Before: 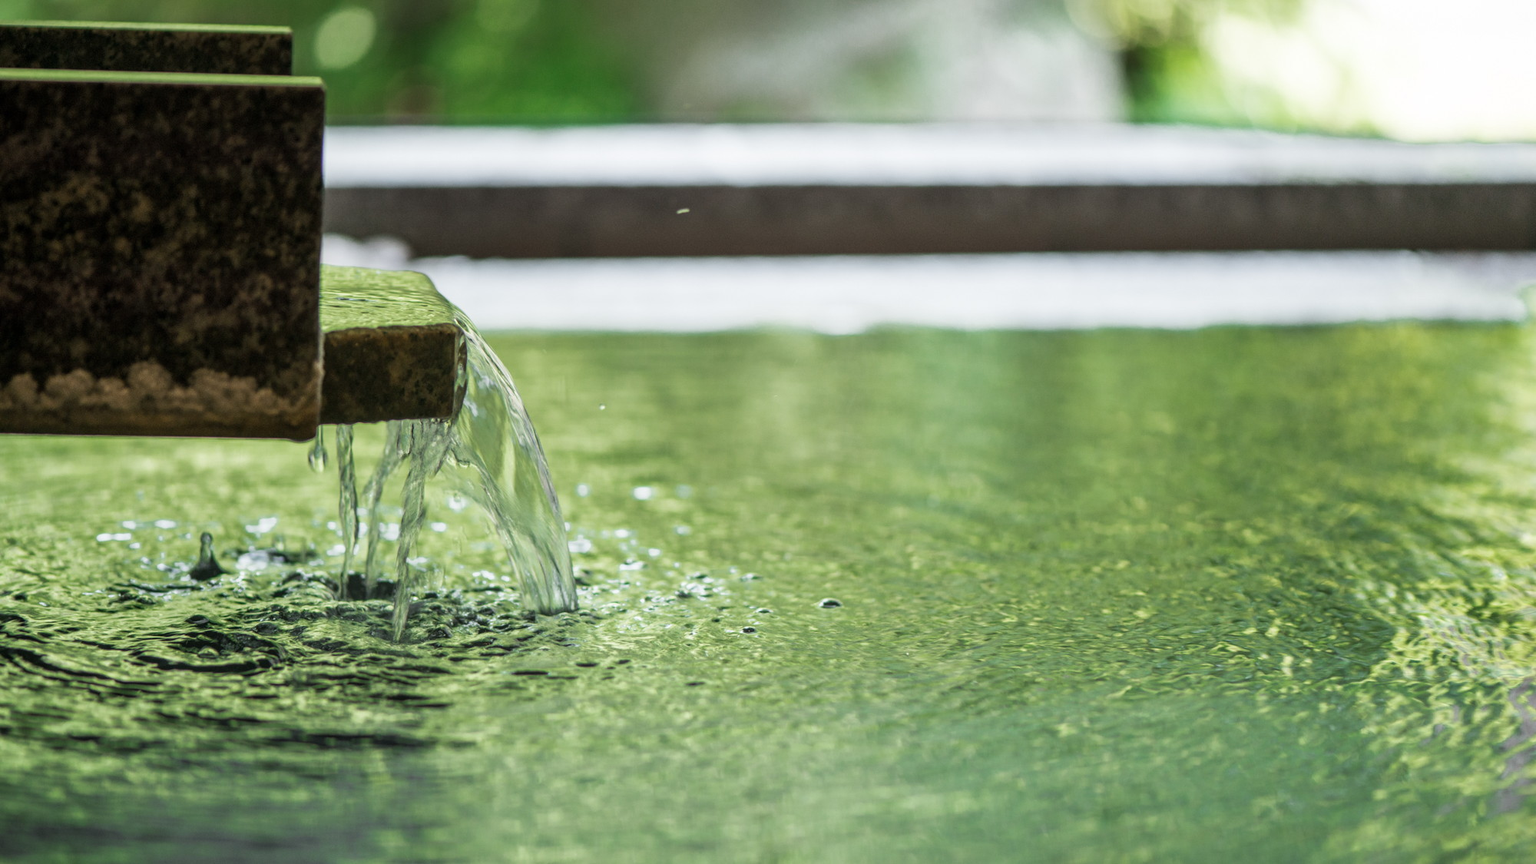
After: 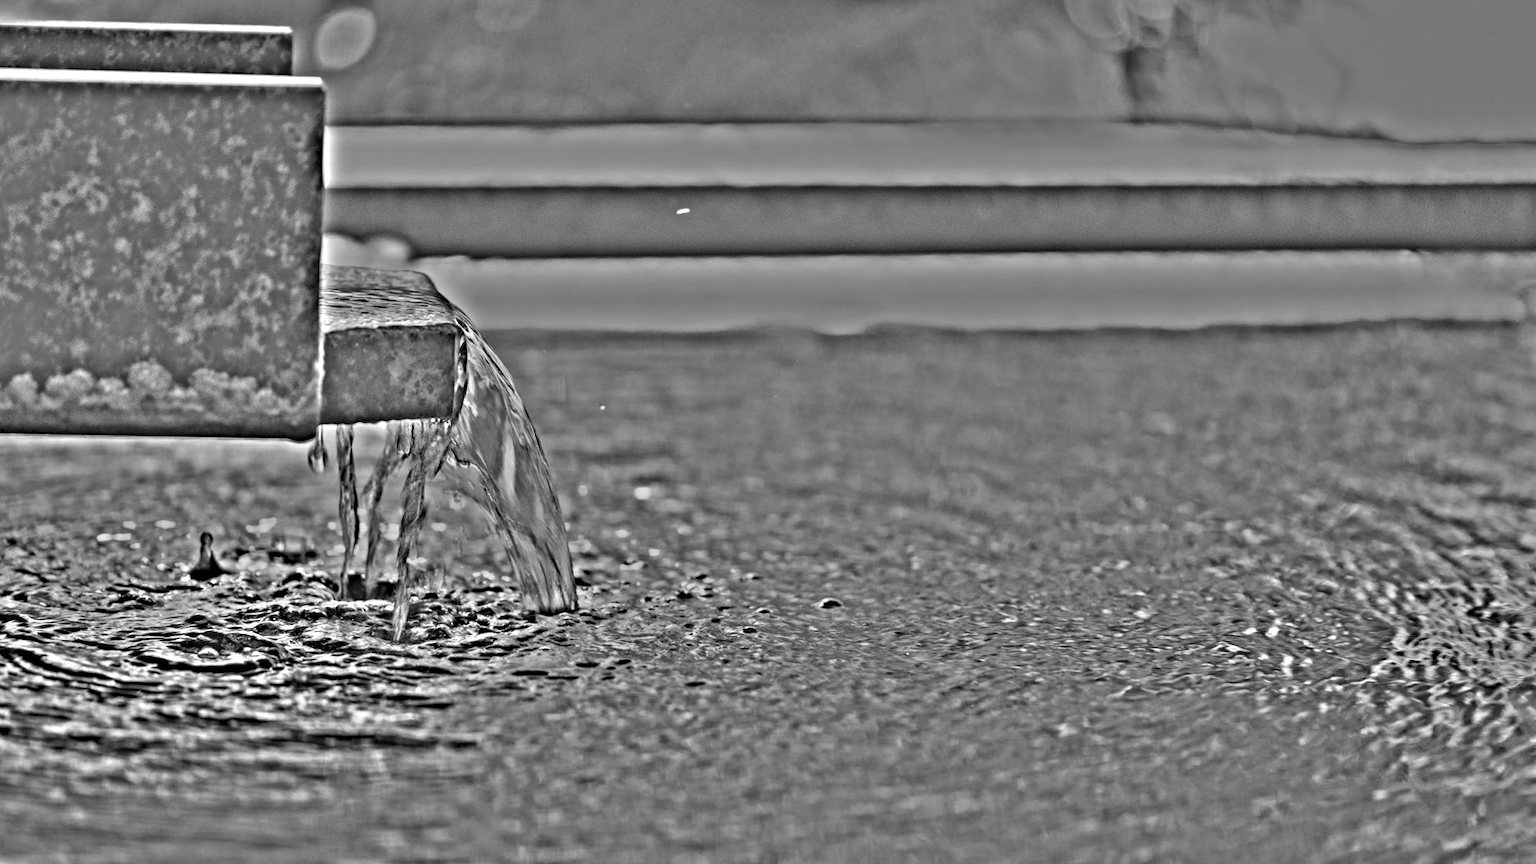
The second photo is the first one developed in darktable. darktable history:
highpass: on, module defaults
color zones: curves: ch0 [(0, 0.278) (0.143, 0.5) (0.286, 0.5) (0.429, 0.5) (0.571, 0.5) (0.714, 0.5) (0.857, 0.5) (1, 0.5)]; ch1 [(0, 1) (0.143, 0.165) (0.286, 0) (0.429, 0) (0.571, 0) (0.714, 0) (0.857, 0.5) (1, 0.5)]; ch2 [(0, 0.508) (0.143, 0.5) (0.286, 0.5) (0.429, 0.5) (0.571, 0.5) (0.714, 0.5) (0.857, 0.5) (1, 0.5)]
